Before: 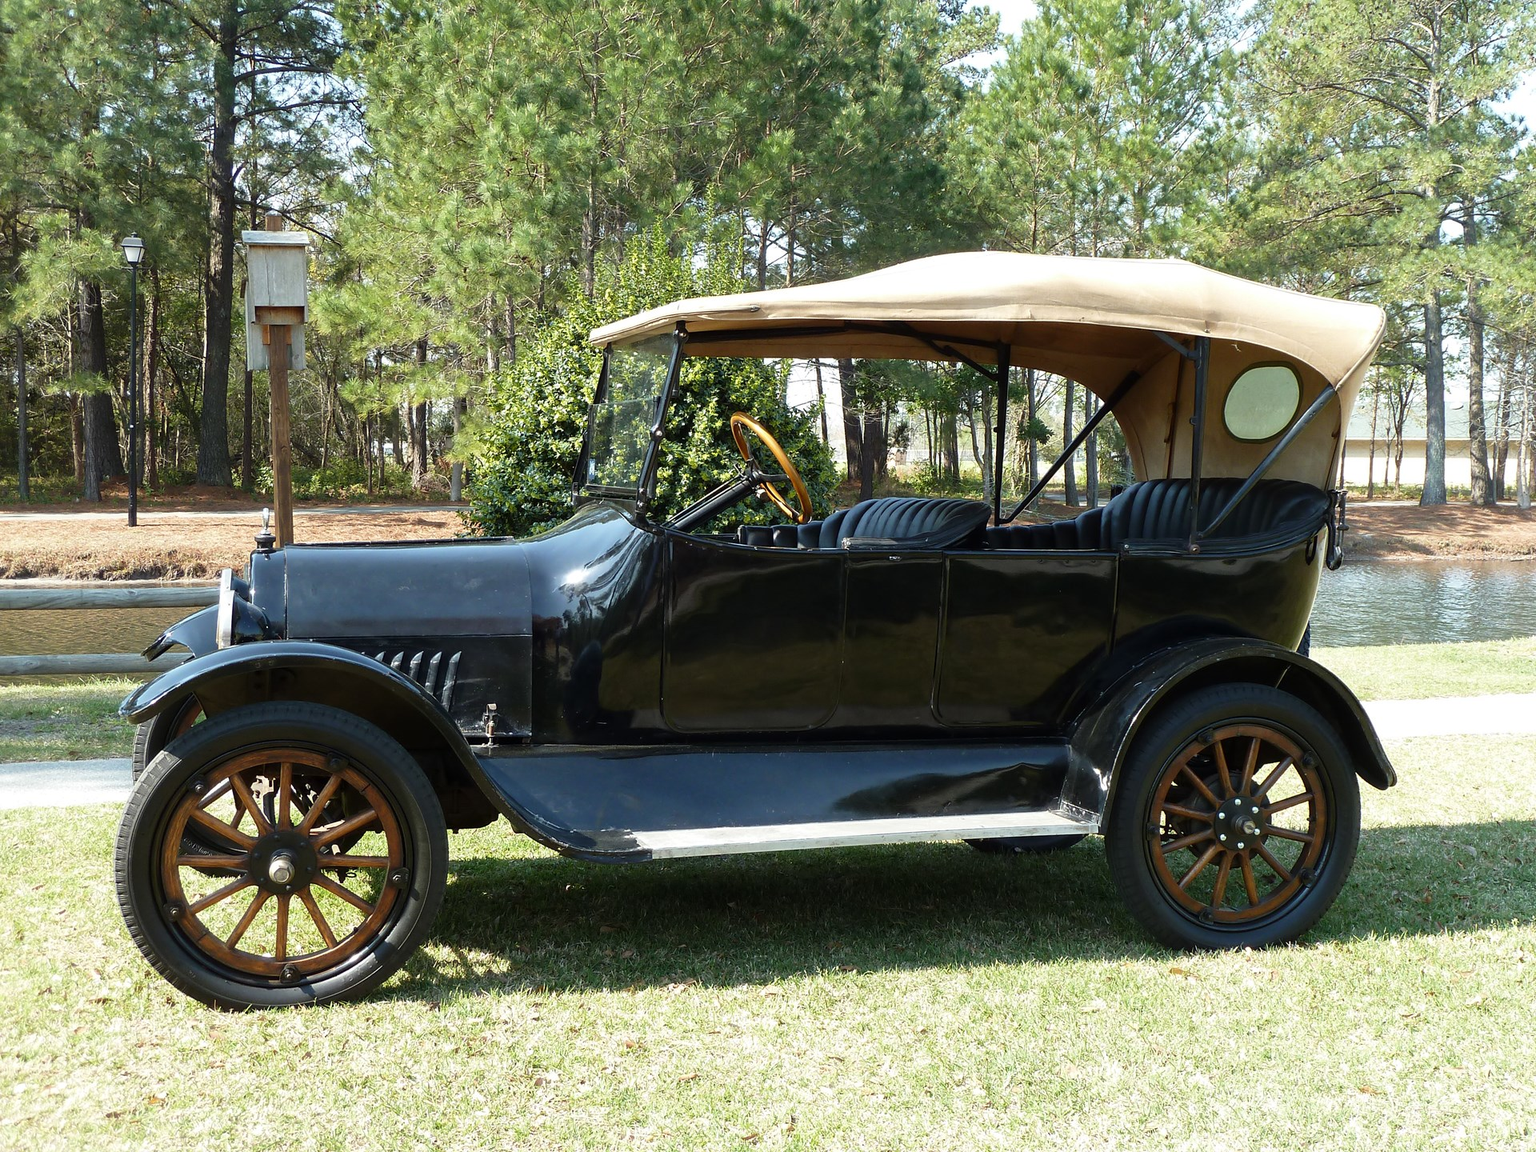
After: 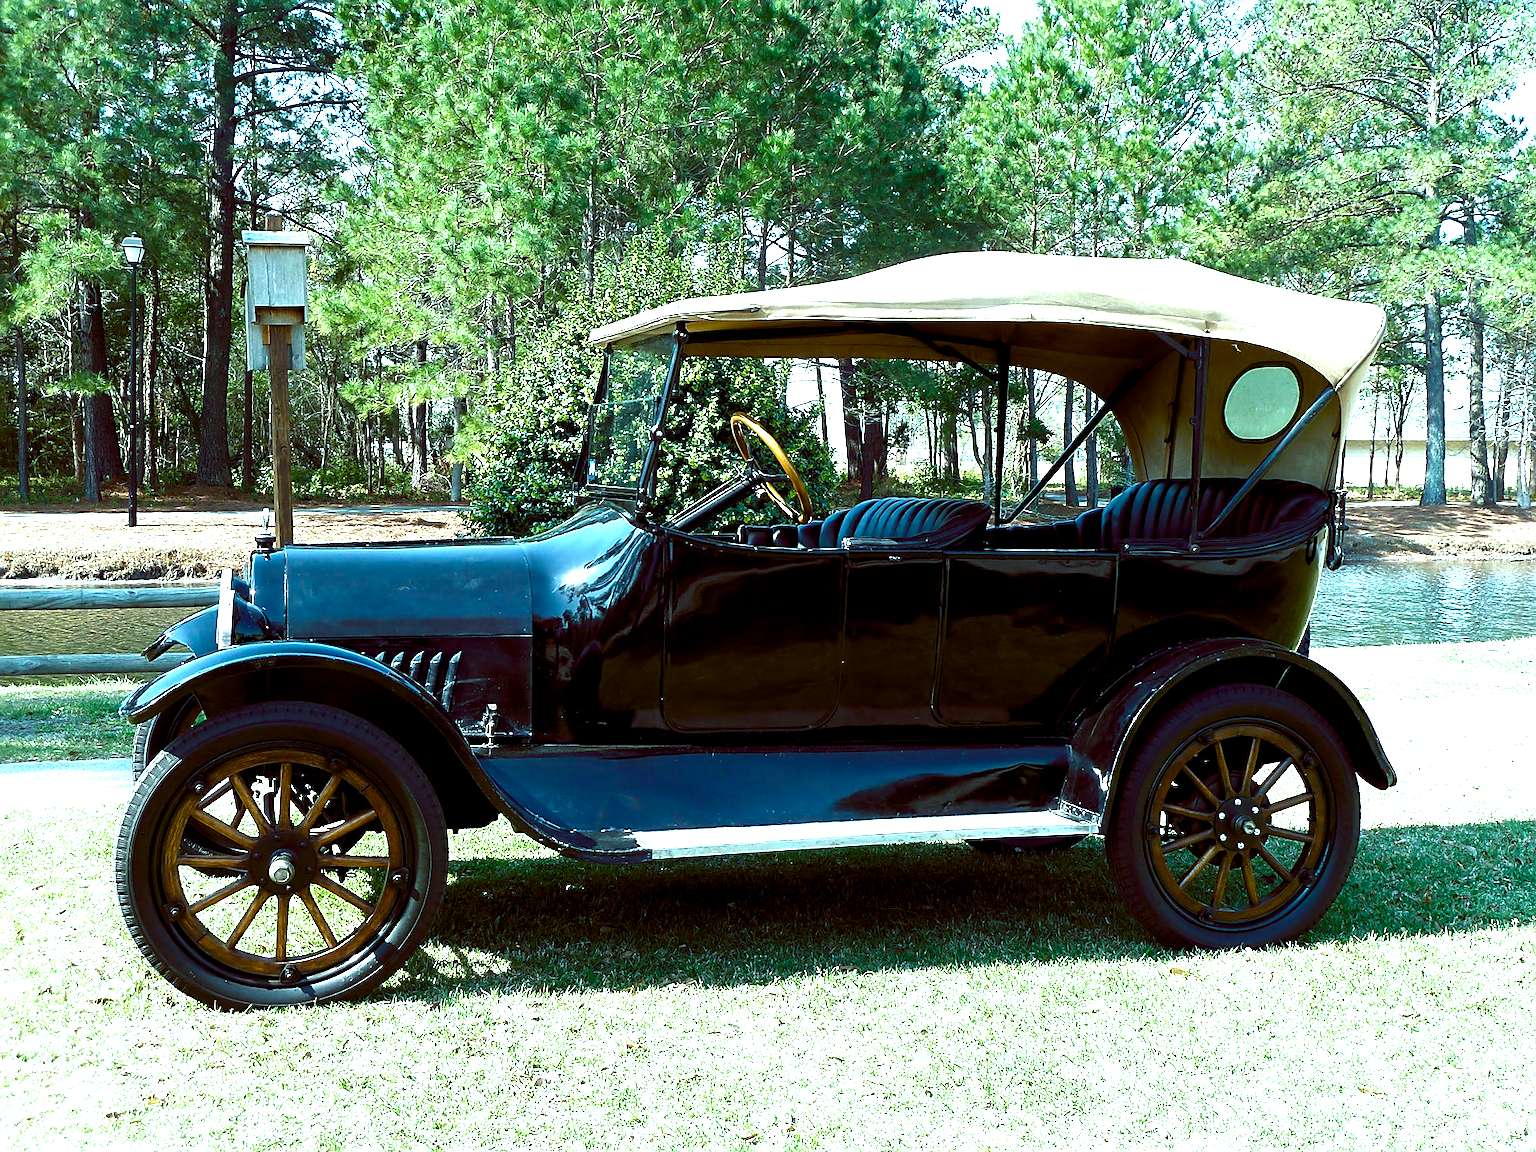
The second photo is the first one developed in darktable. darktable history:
sharpen: on, module defaults
color balance rgb: shadows lift › luminance -7.7%, shadows lift › chroma 2.13%, shadows lift › hue 200.79°, power › luminance -7.77%, power › chroma 2.27%, power › hue 220.69°, highlights gain › luminance 15.15%, highlights gain › chroma 4%, highlights gain › hue 209.35°, global offset › luminance -0.21%, global offset › chroma 0.27%, perceptual saturation grading › global saturation 24.42%, perceptual saturation grading › highlights -24.42%, perceptual saturation grading › mid-tones 24.42%, perceptual saturation grading › shadows 40%, perceptual brilliance grading › global brilliance -5%, perceptual brilliance grading › highlights 24.42%, perceptual brilliance grading › mid-tones 7%, perceptual brilliance grading › shadows -5%
